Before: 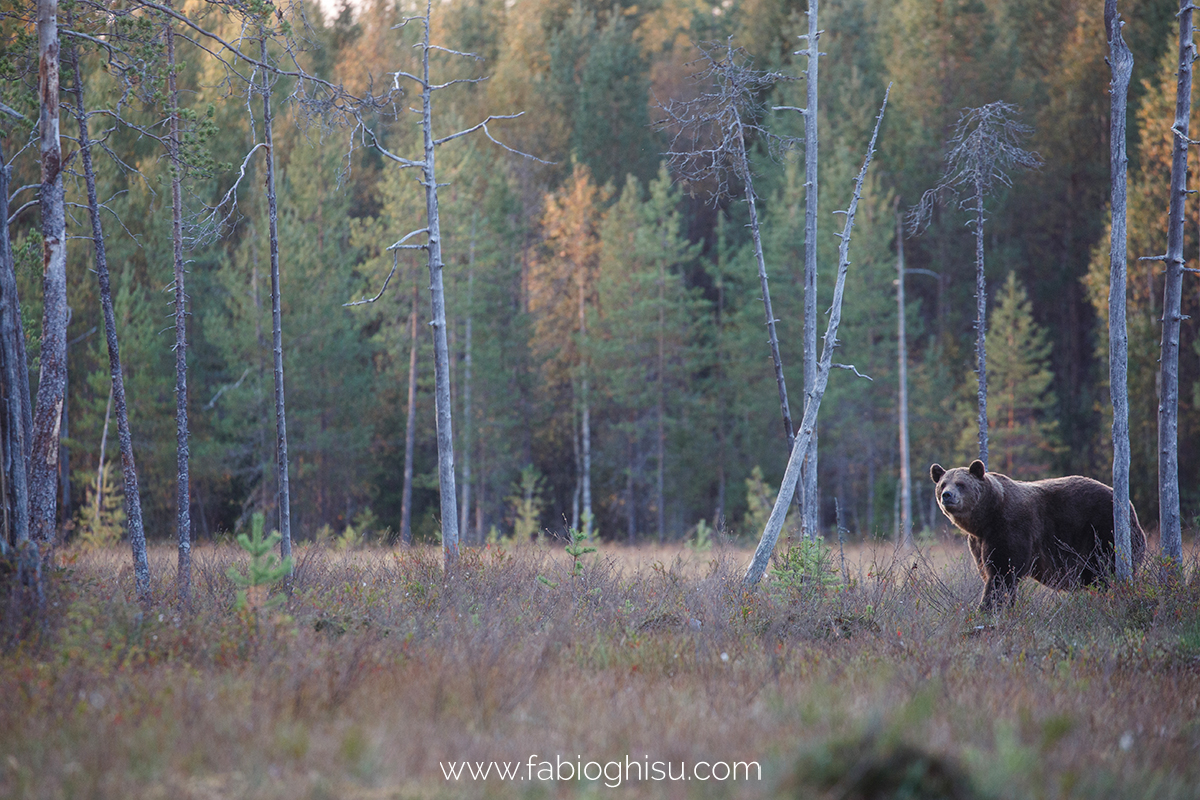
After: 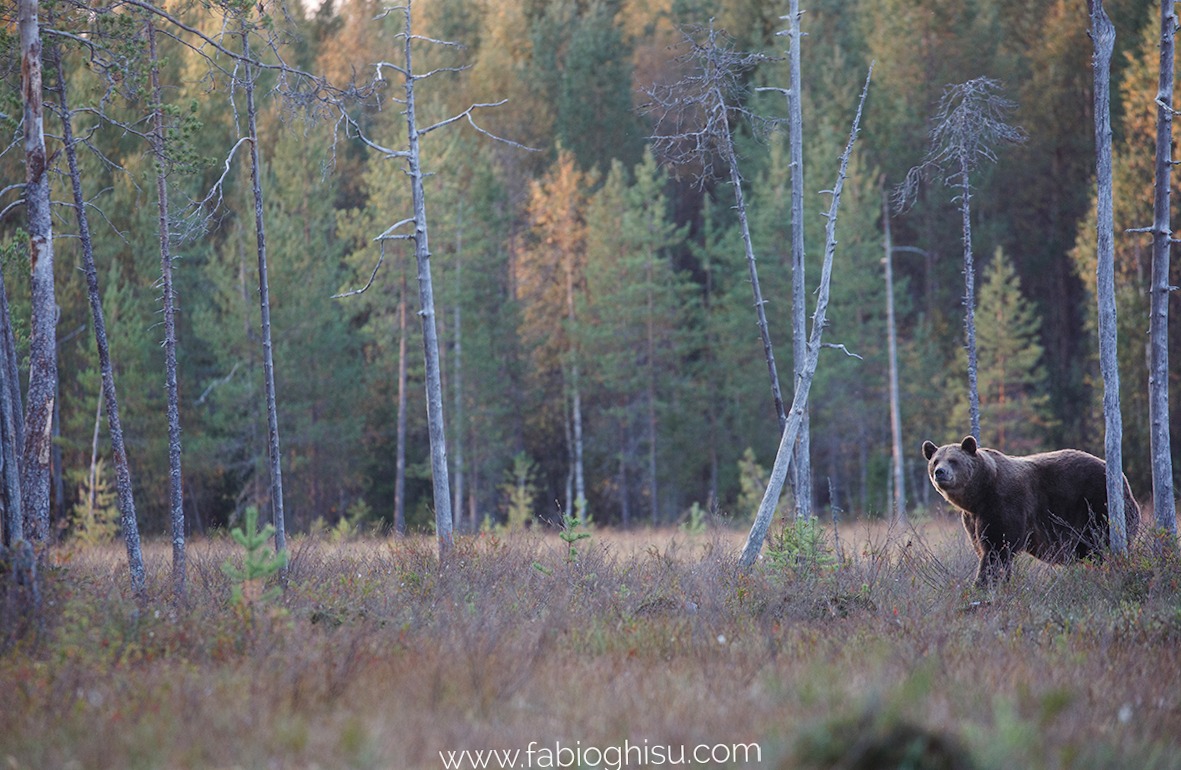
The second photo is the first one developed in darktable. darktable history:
rotate and perspective: rotation -1.42°, crop left 0.016, crop right 0.984, crop top 0.035, crop bottom 0.965
shadows and highlights: shadows 49, highlights -41, soften with gaussian
